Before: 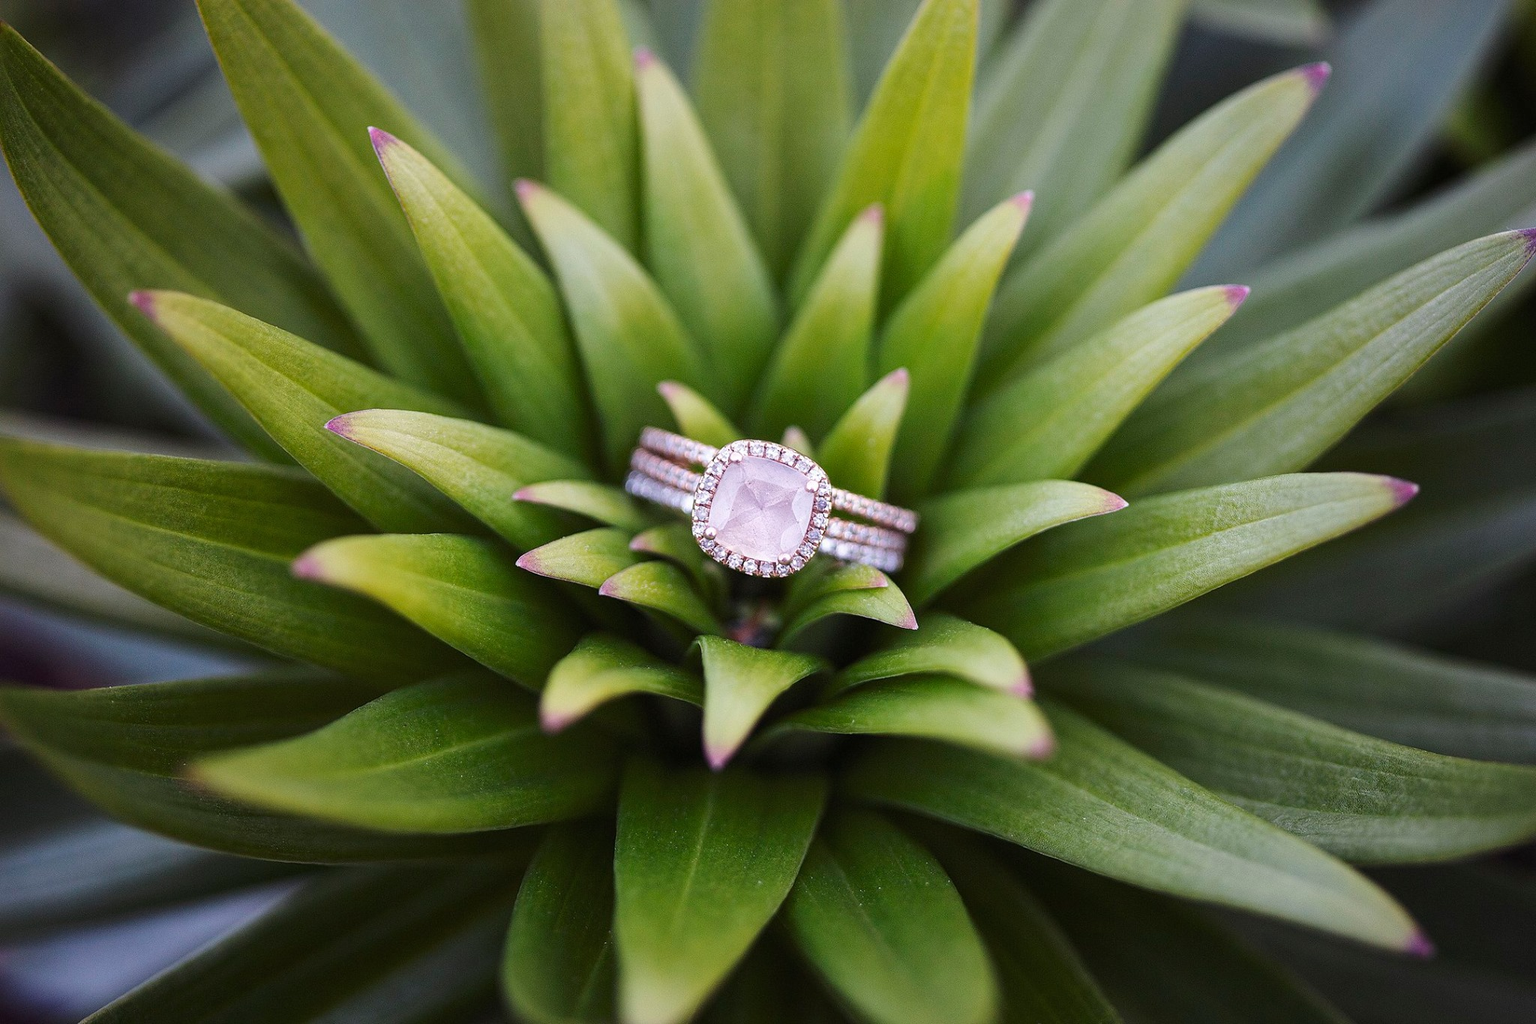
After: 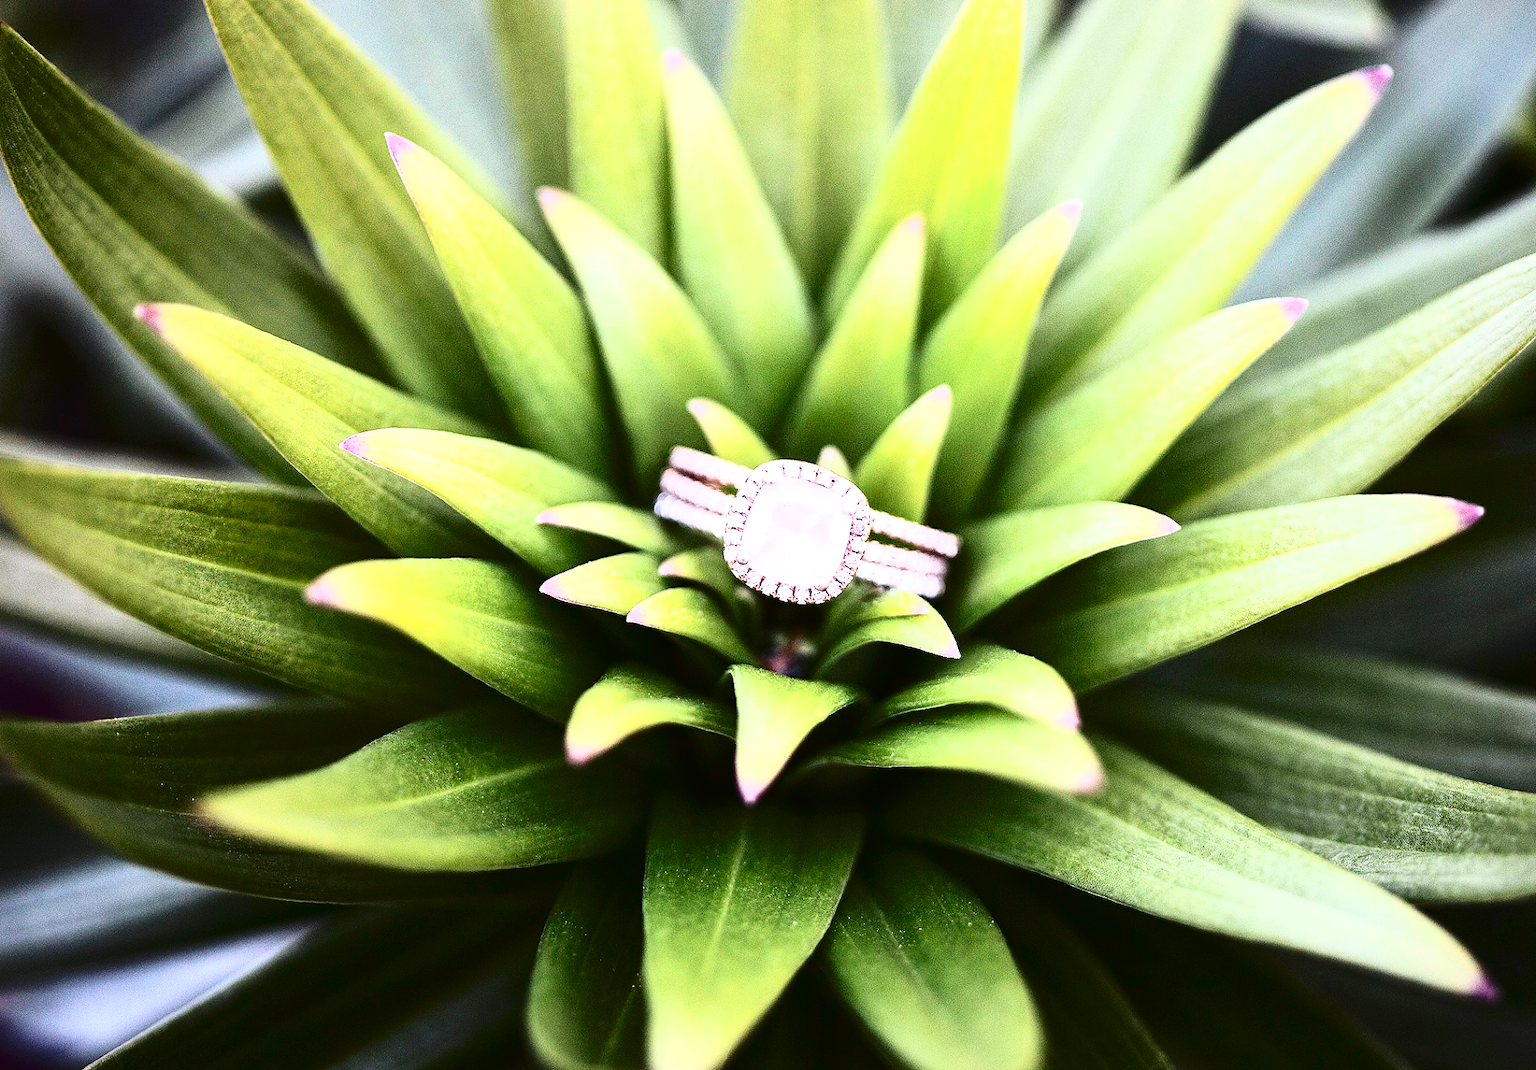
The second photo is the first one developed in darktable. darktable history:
crop: right 4.361%, bottom 0.03%
exposure: exposure 1 EV, compensate highlight preservation false
tone curve: curves: ch0 [(0, 0) (0.003, 0.003) (0.011, 0.006) (0.025, 0.012) (0.044, 0.02) (0.069, 0.023) (0.1, 0.029) (0.136, 0.037) (0.177, 0.058) (0.224, 0.084) (0.277, 0.137) (0.335, 0.209) (0.399, 0.336) (0.468, 0.478) (0.543, 0.63) (0.623, 0.789) (0.709, 0.903) (0.801, 0.967) (0.898, 0.987) (1, 1)], color space Lab, independent channels, preserve colors none
